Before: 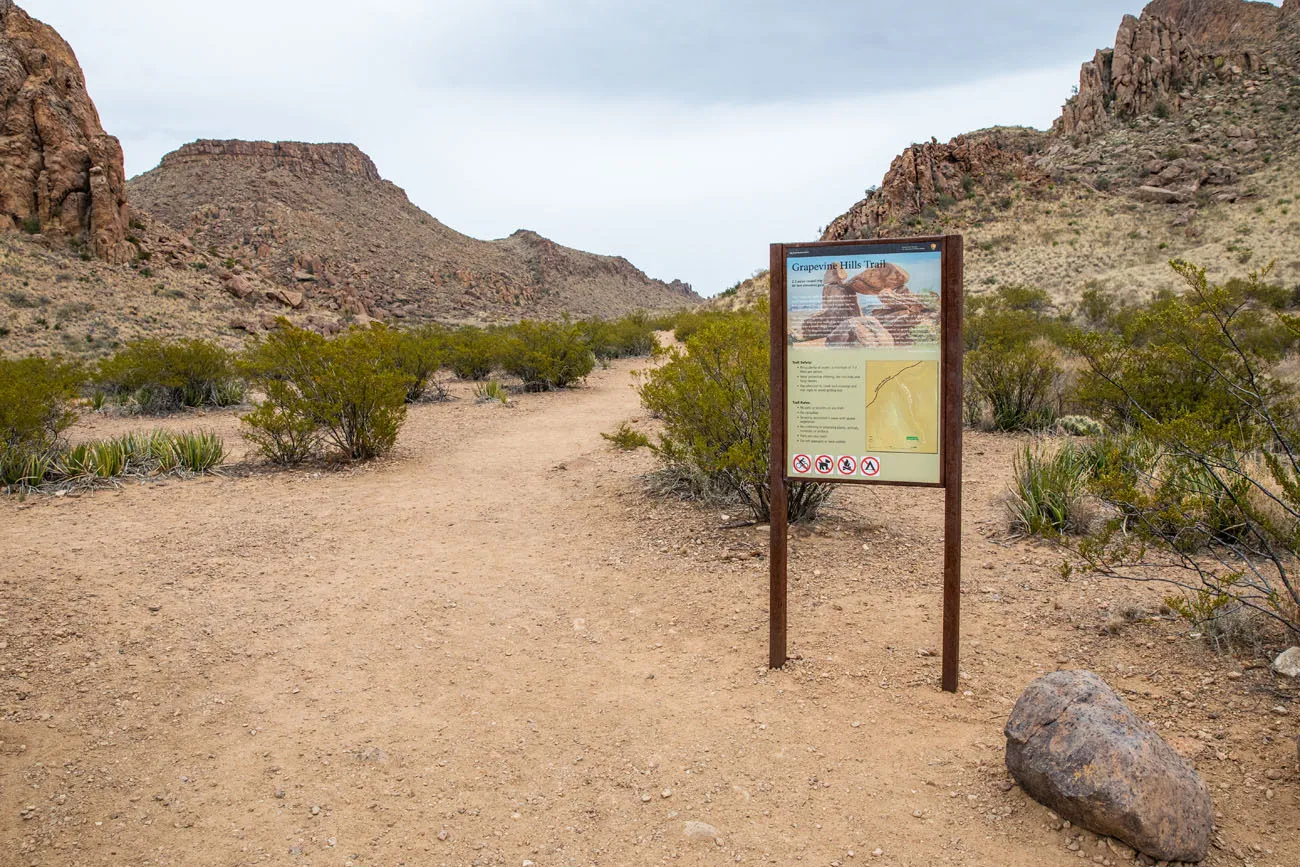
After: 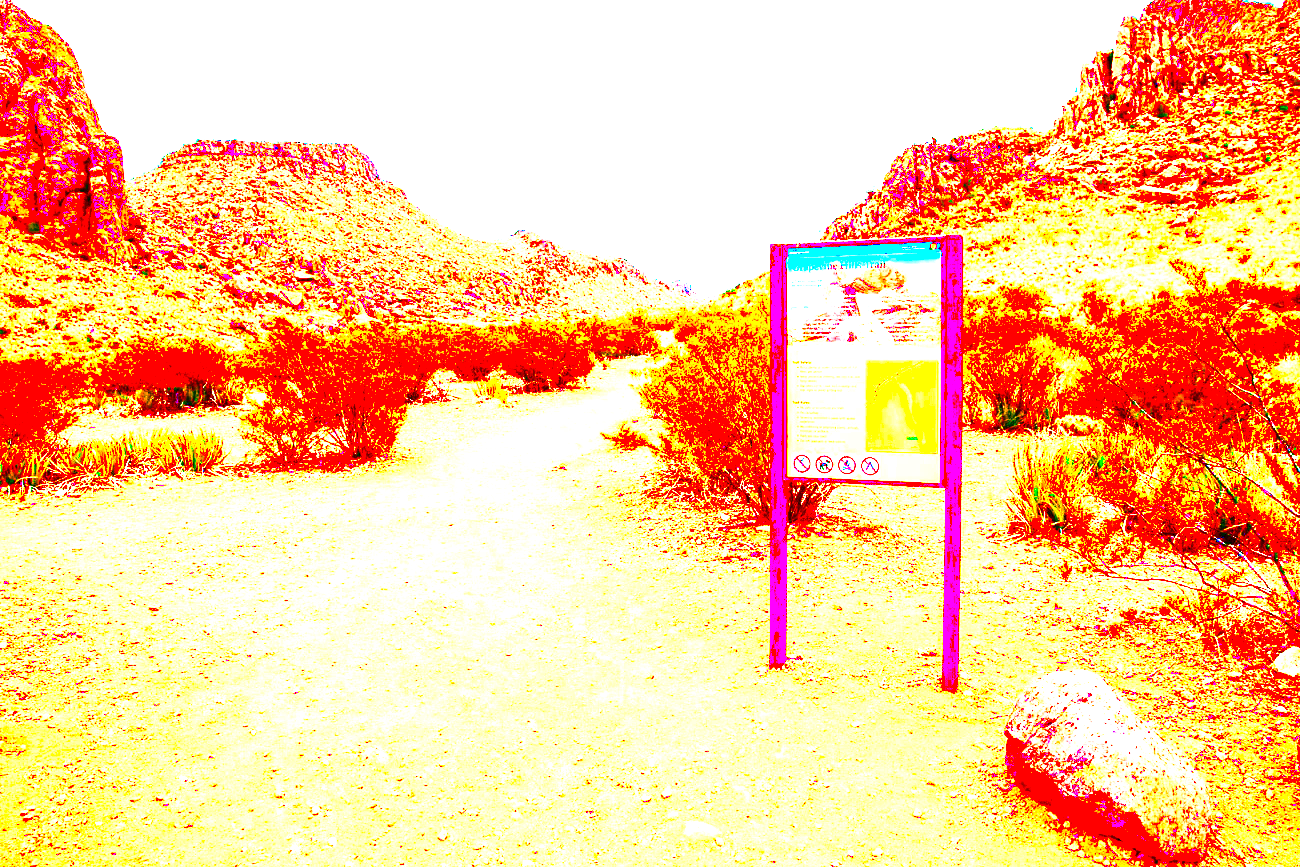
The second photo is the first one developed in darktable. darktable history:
tone curve: curves: ch0 [(0, 0.006) (0.184, 0.117) (0.405, 0.46) (0.456, 0.528) (0.634, 0.728) (0.877, 0.89) (0.984, 0.935)]; ch1 [(0, 0) (0.443, 0.43) (0.492, 0.489) (0.566, 0.579) (0.595, 0.625) (0.608, 0.667) (0.65, 0.729) (1, 1)]; ch2 [(0, 0) (0.33, 0.301) (0.421, 0.443) (0.447, 0.489) (0.495, 0.505) (0.537, 0.583) (0.586, 0.591) (0.663, 0.686) (1, 1)], color space Lab, independent channels, preserve colors none
local contrast: mode bilateral grid, contrast 25, coarseness 47, detail 151%, midtone range 0.2
exposure: black level correction 0.099, exposure 2.978 EV, compensate exposure bias true, compensate highlight preservation false
contrast brightness saturation: saturation -0.058
